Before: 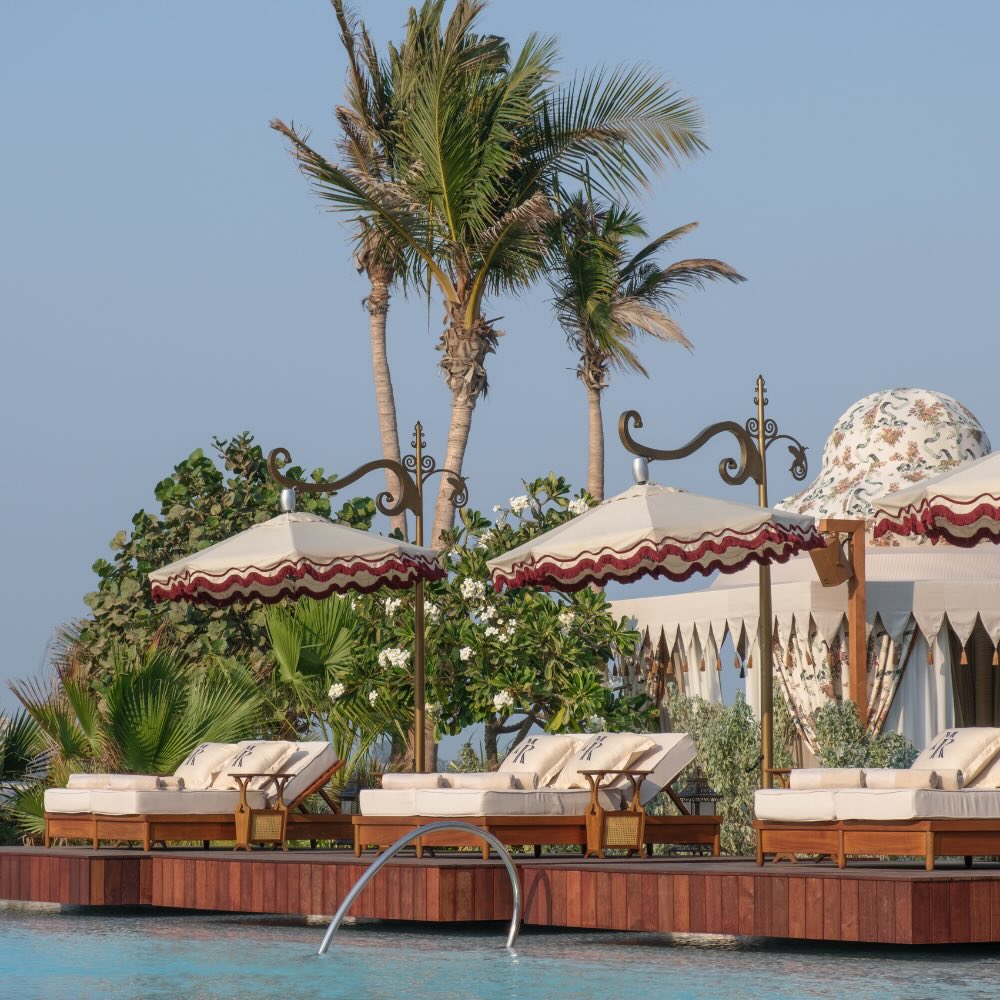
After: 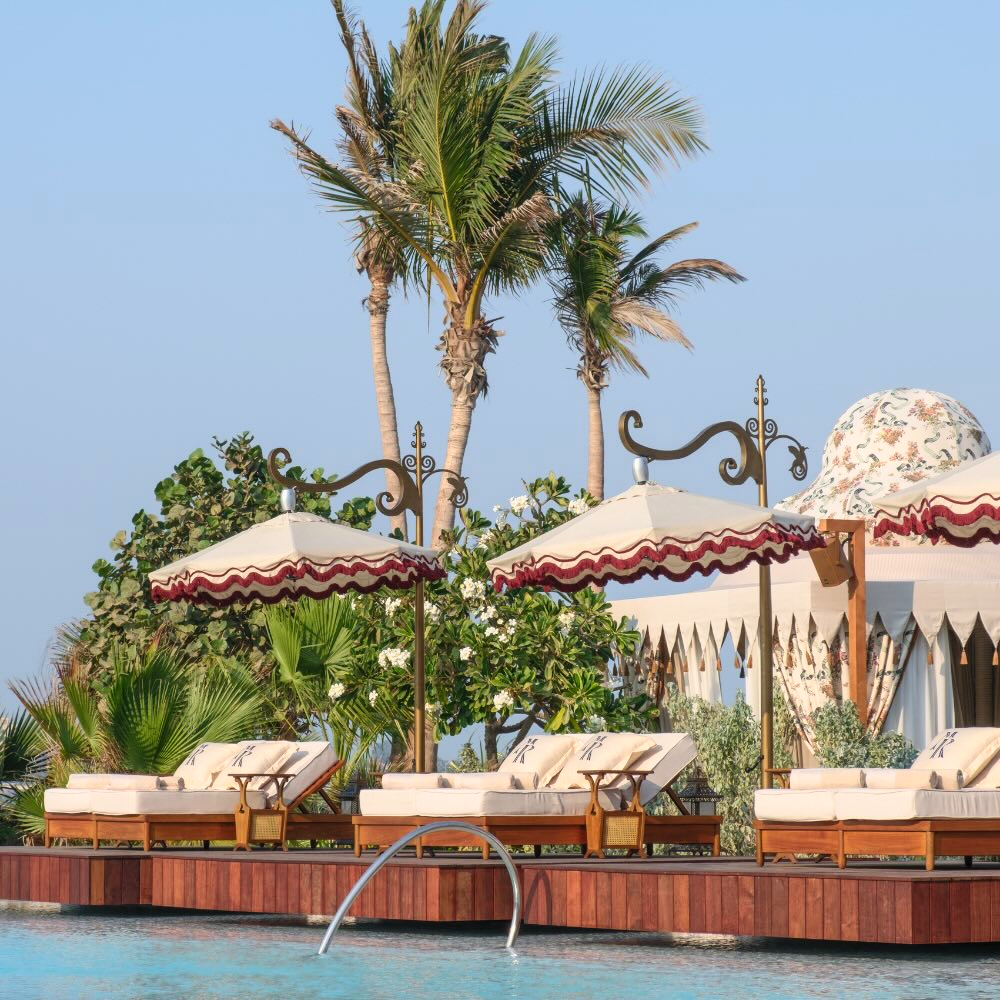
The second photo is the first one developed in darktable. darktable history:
contrast brightness saturation: contrast 0.196, brightness 0.156, saturation 0.215
